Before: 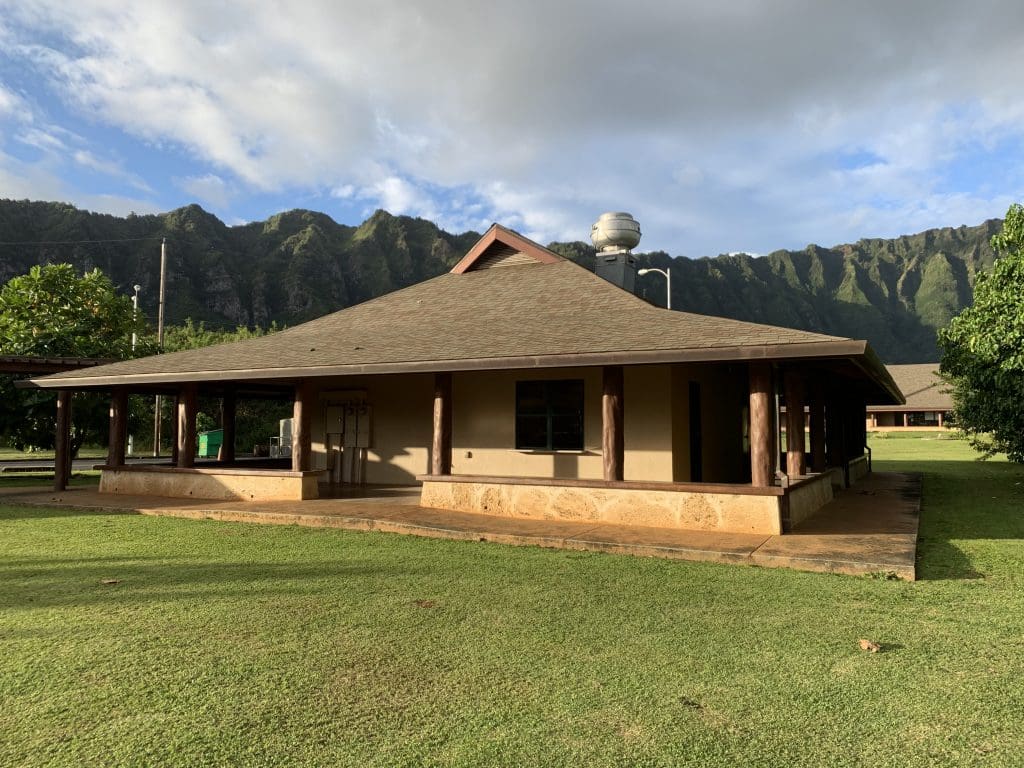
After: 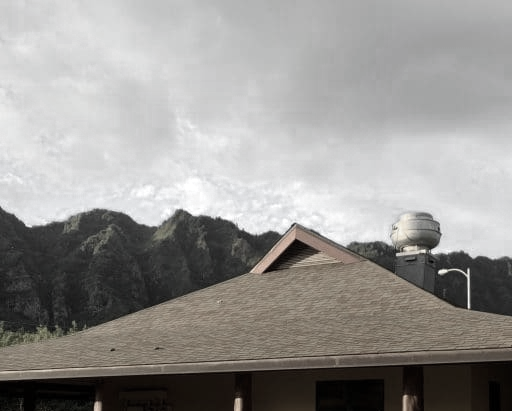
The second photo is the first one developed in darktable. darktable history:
crop: left 19.556%, right 30.401%, bottom 46.458%
color zones: curves: ch0 [(0, 0.613) (0.01, 0.613) (0.245, 0.448) (0.498, 0.529) (0.642, 0.665) (0.879, 0.777) (0.99, 0.613)]; ch1 [(0, 0.035) (0.121, 0.189) (0.259, 0.197) (0.415, 0.061) (0.589, 0.022) (0.732, 0.022) (0.857, 0.026) (0.991, 0.053)]
